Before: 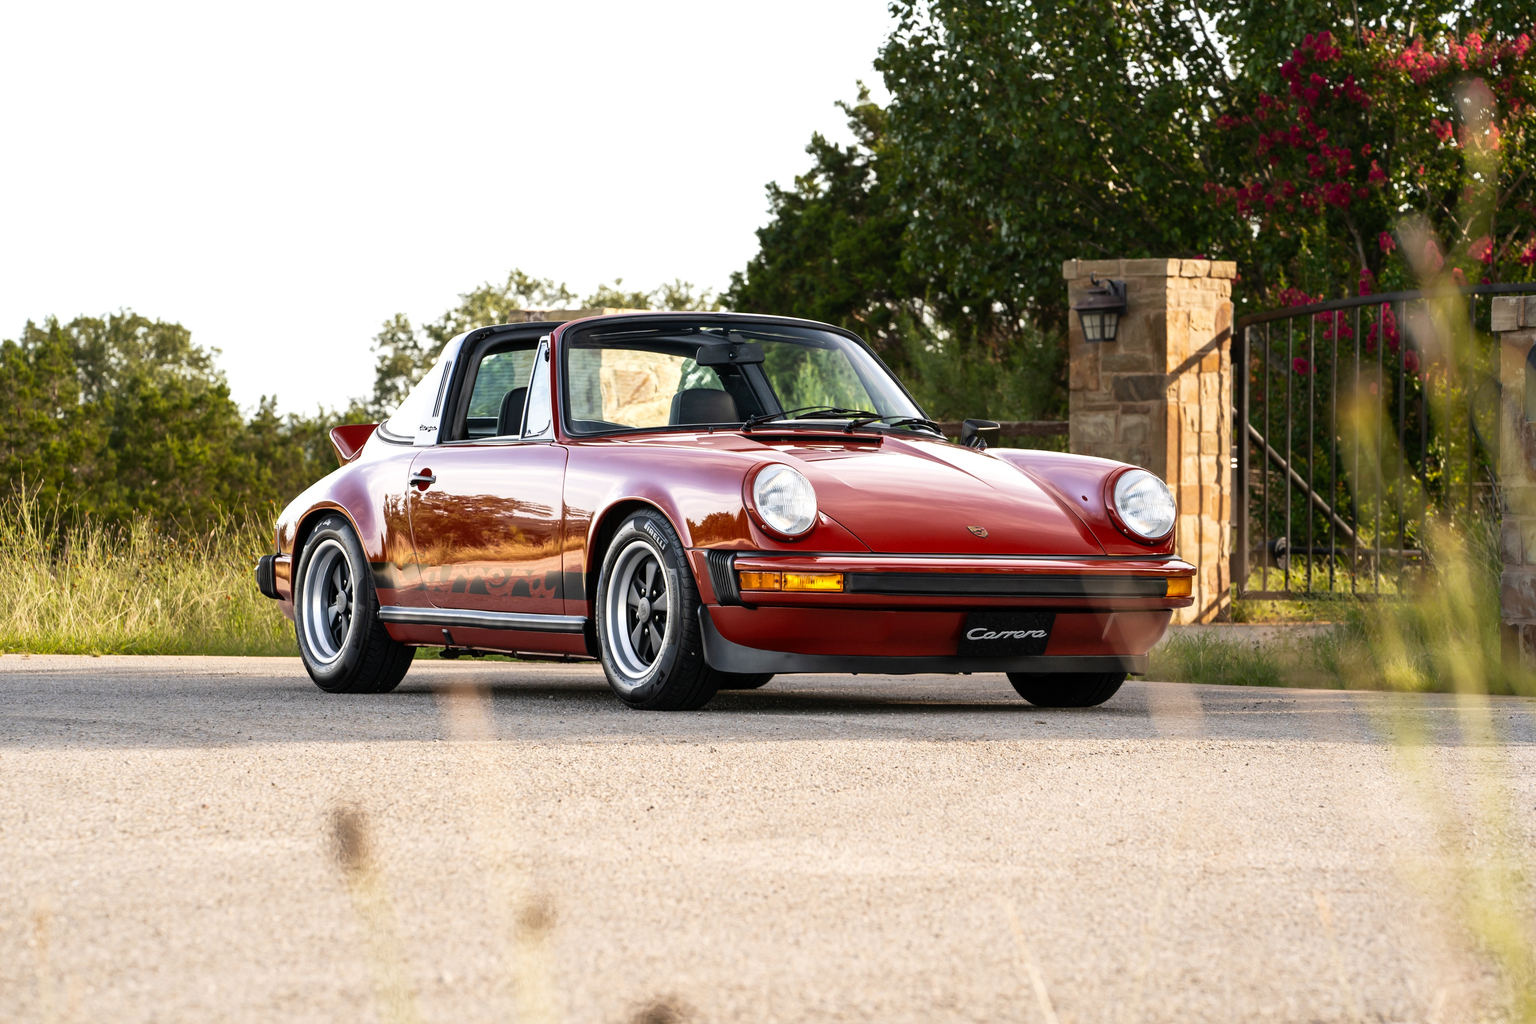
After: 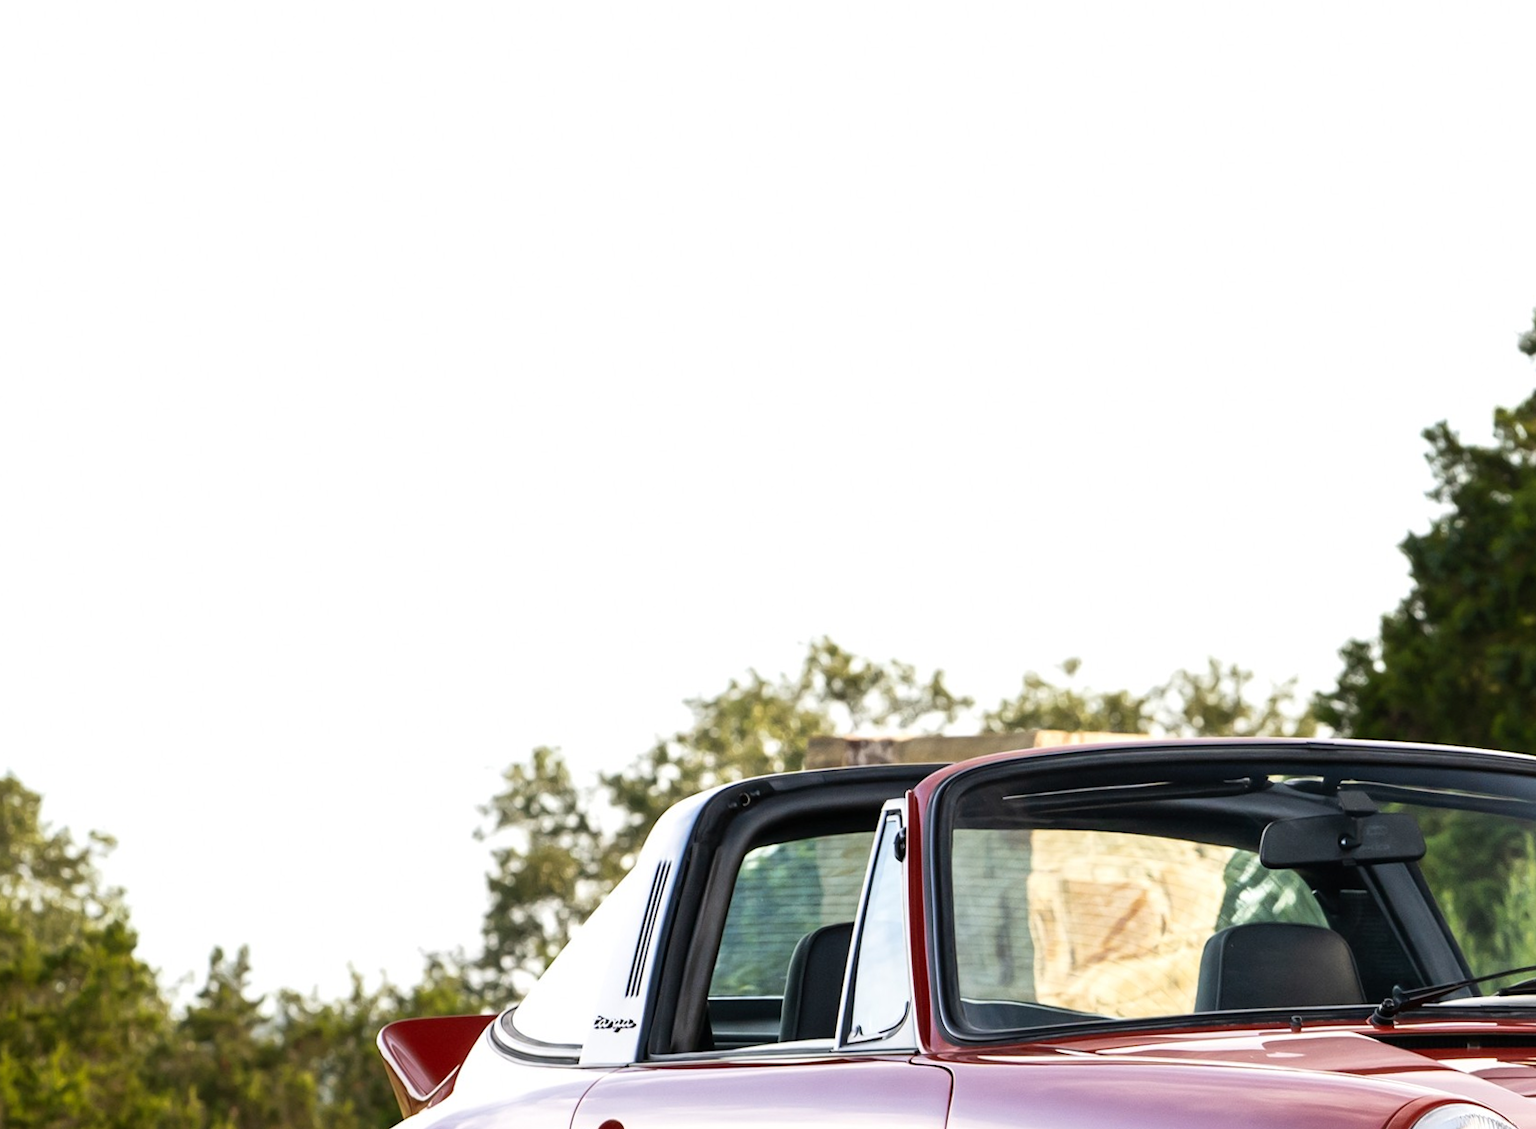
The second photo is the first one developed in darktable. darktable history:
rotate and perspective: rotation -0.45°, automatic cropping original format, crop left 0.008, crop right 0.992, crop top 0.012, crop bottom 0.988
crop and rotate: left 10.817%, top 0.062%, right 47.194%, bottom 53.626%
